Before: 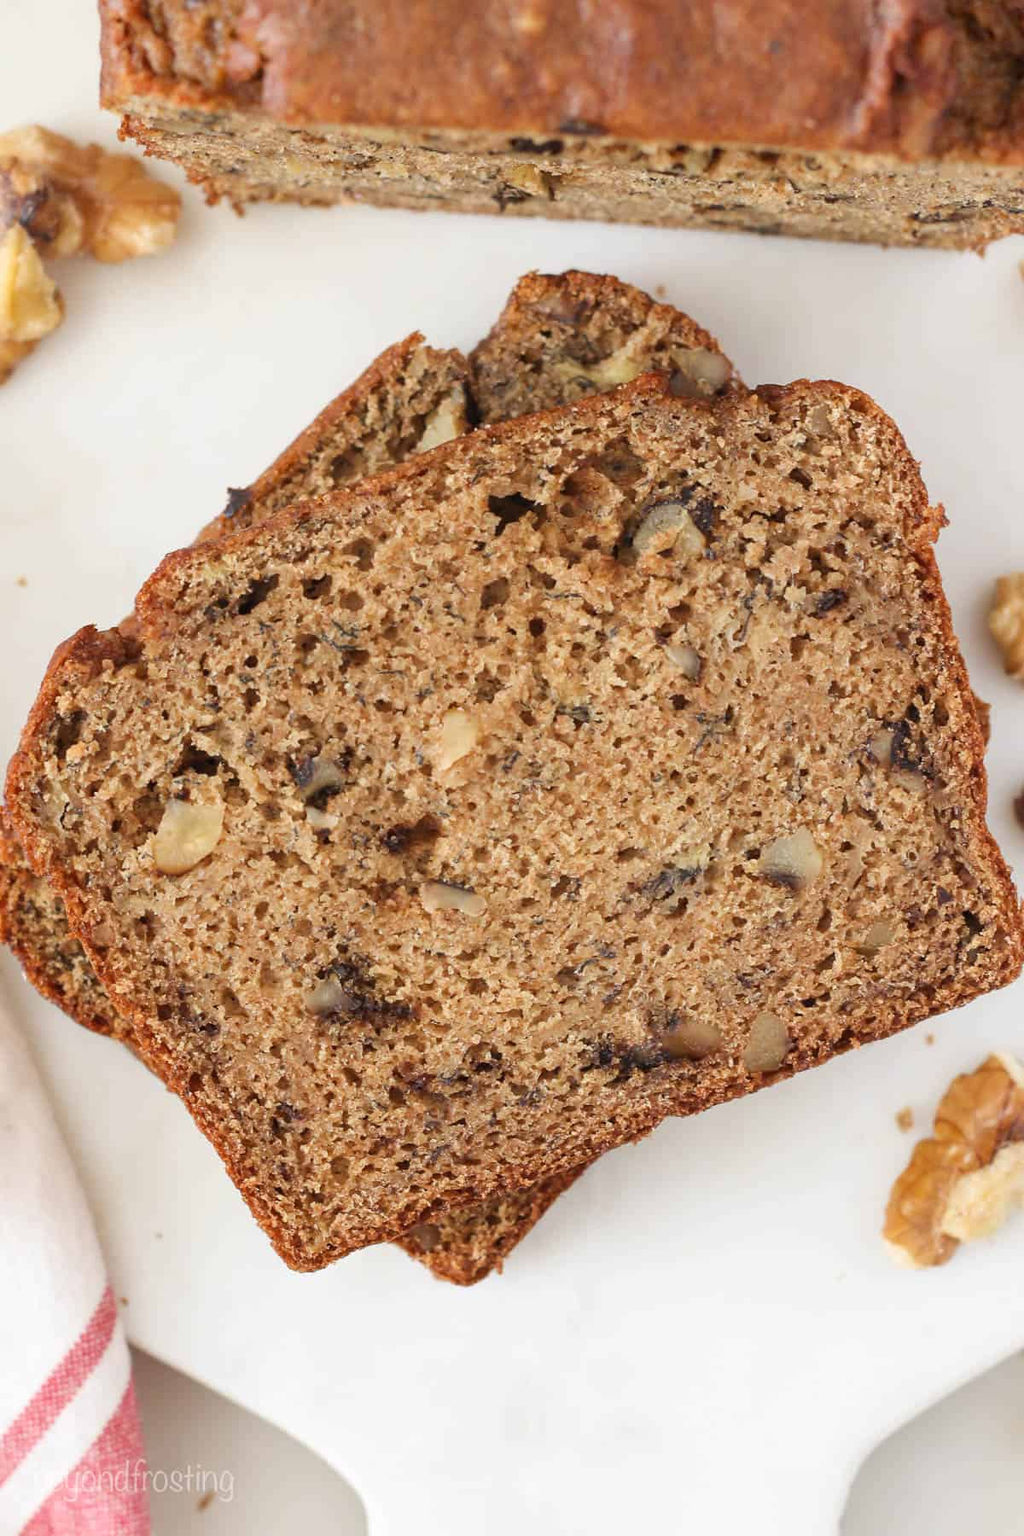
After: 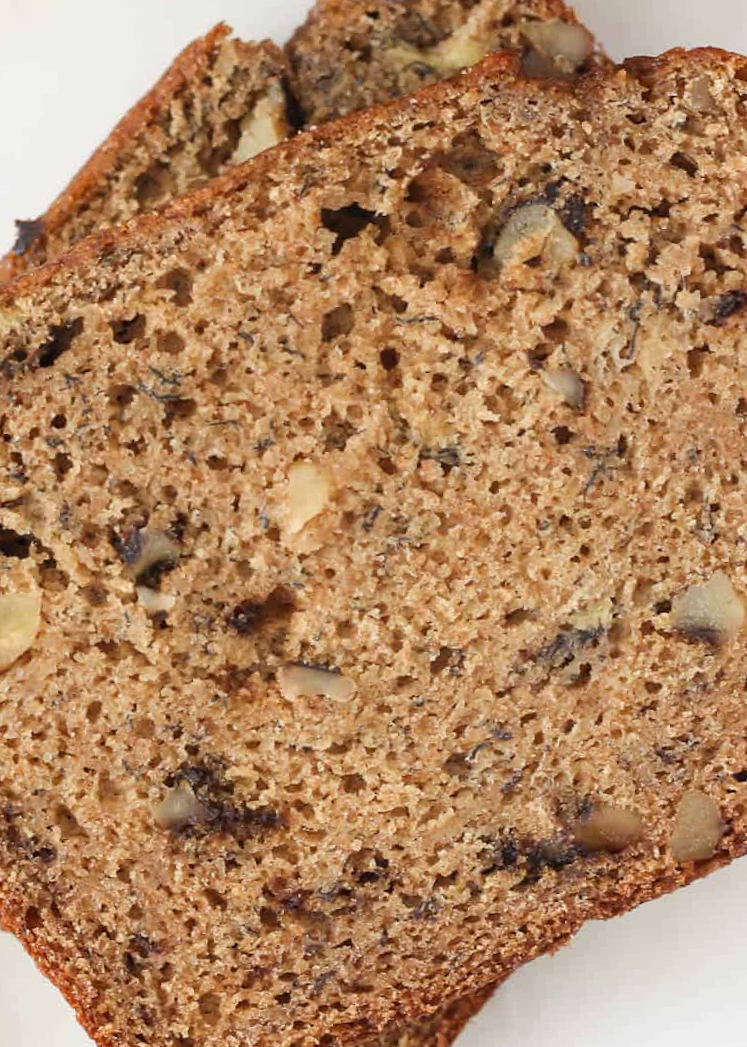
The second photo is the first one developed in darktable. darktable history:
rotate and perspective: rotation -4.2°, shear 0.006, automatic cropping off
crop and rotate: left 22.13%, top 22.054%, right 22.026%, bottom 22.102%
